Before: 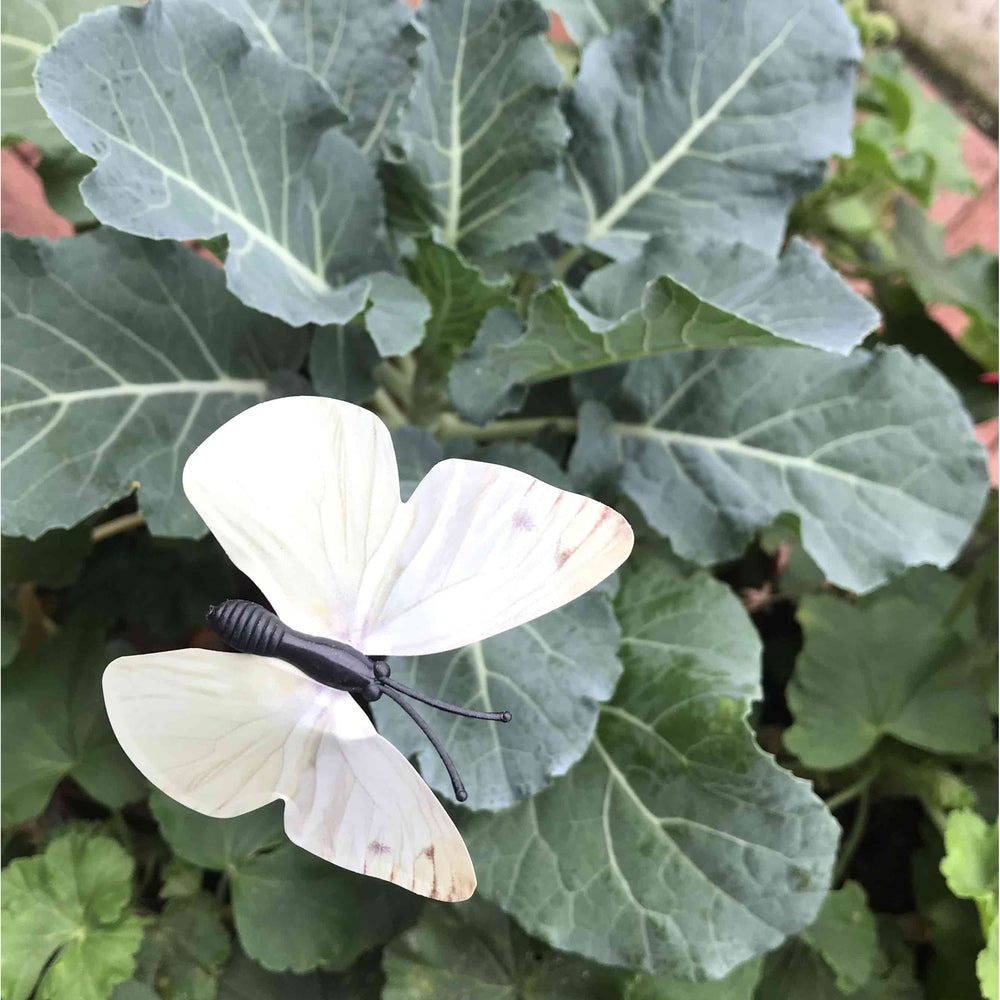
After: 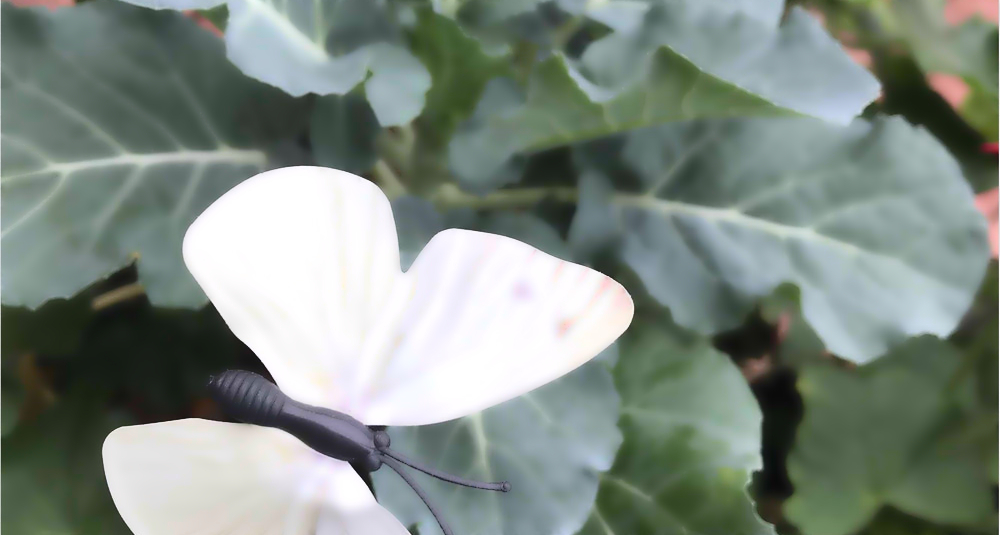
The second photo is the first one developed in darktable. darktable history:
lowpass: radius 4, soften with bilateral filter, unbound 0
white balance: red 1.009, blue 1.027
crop and rotate: top 23.043%, bottom 23.437%
